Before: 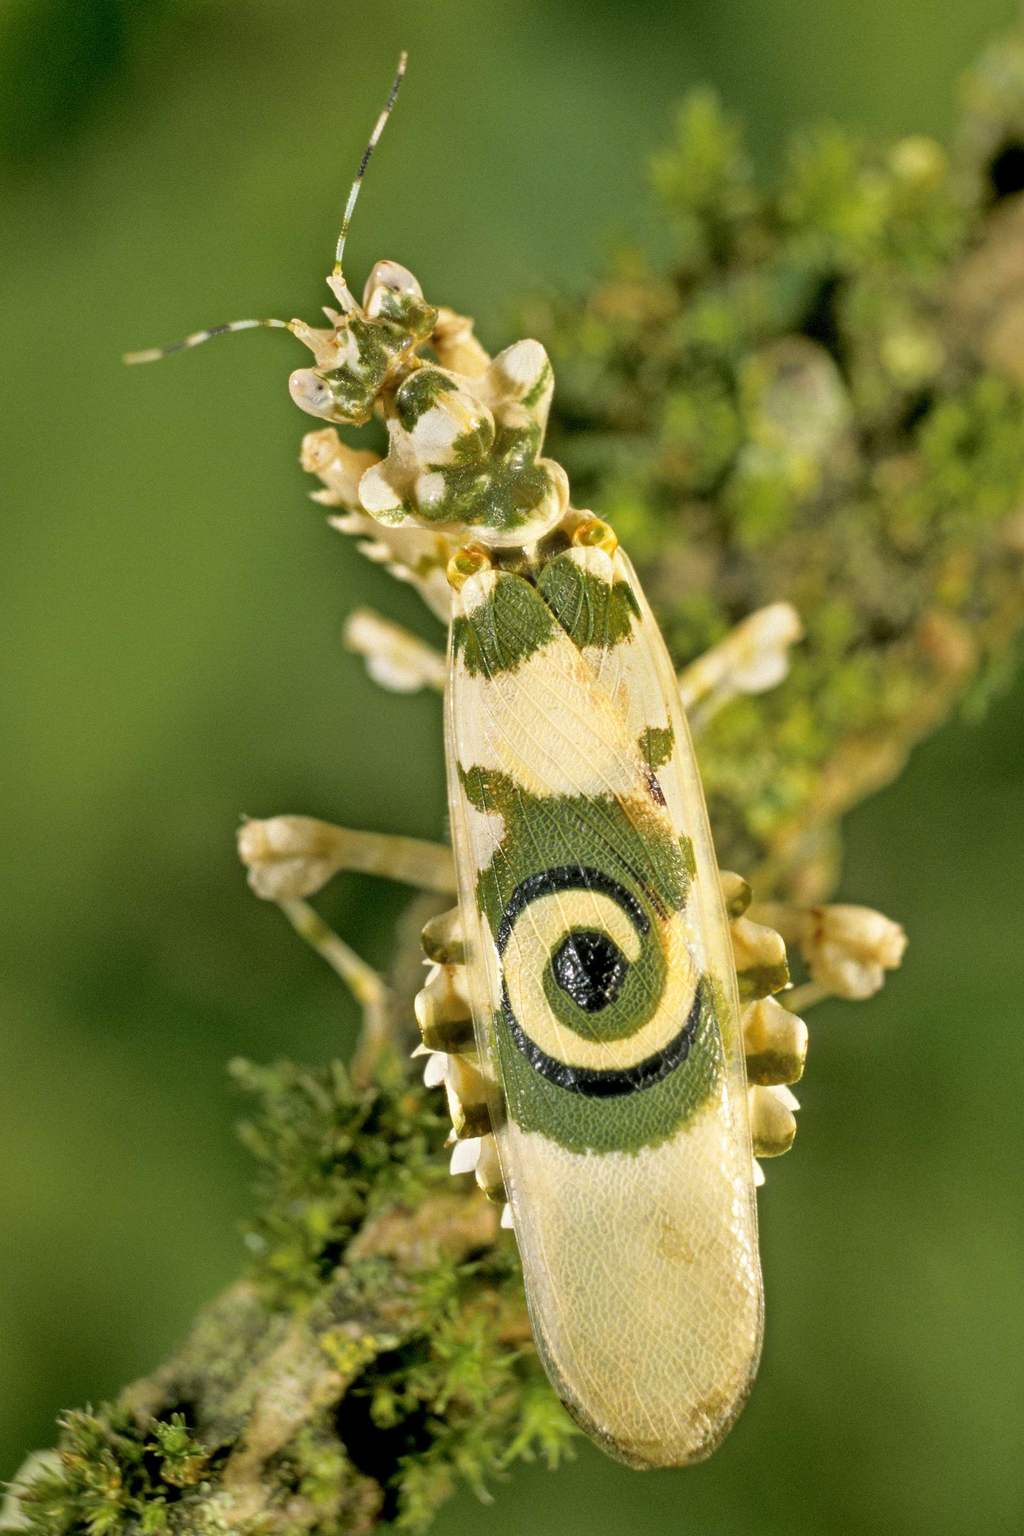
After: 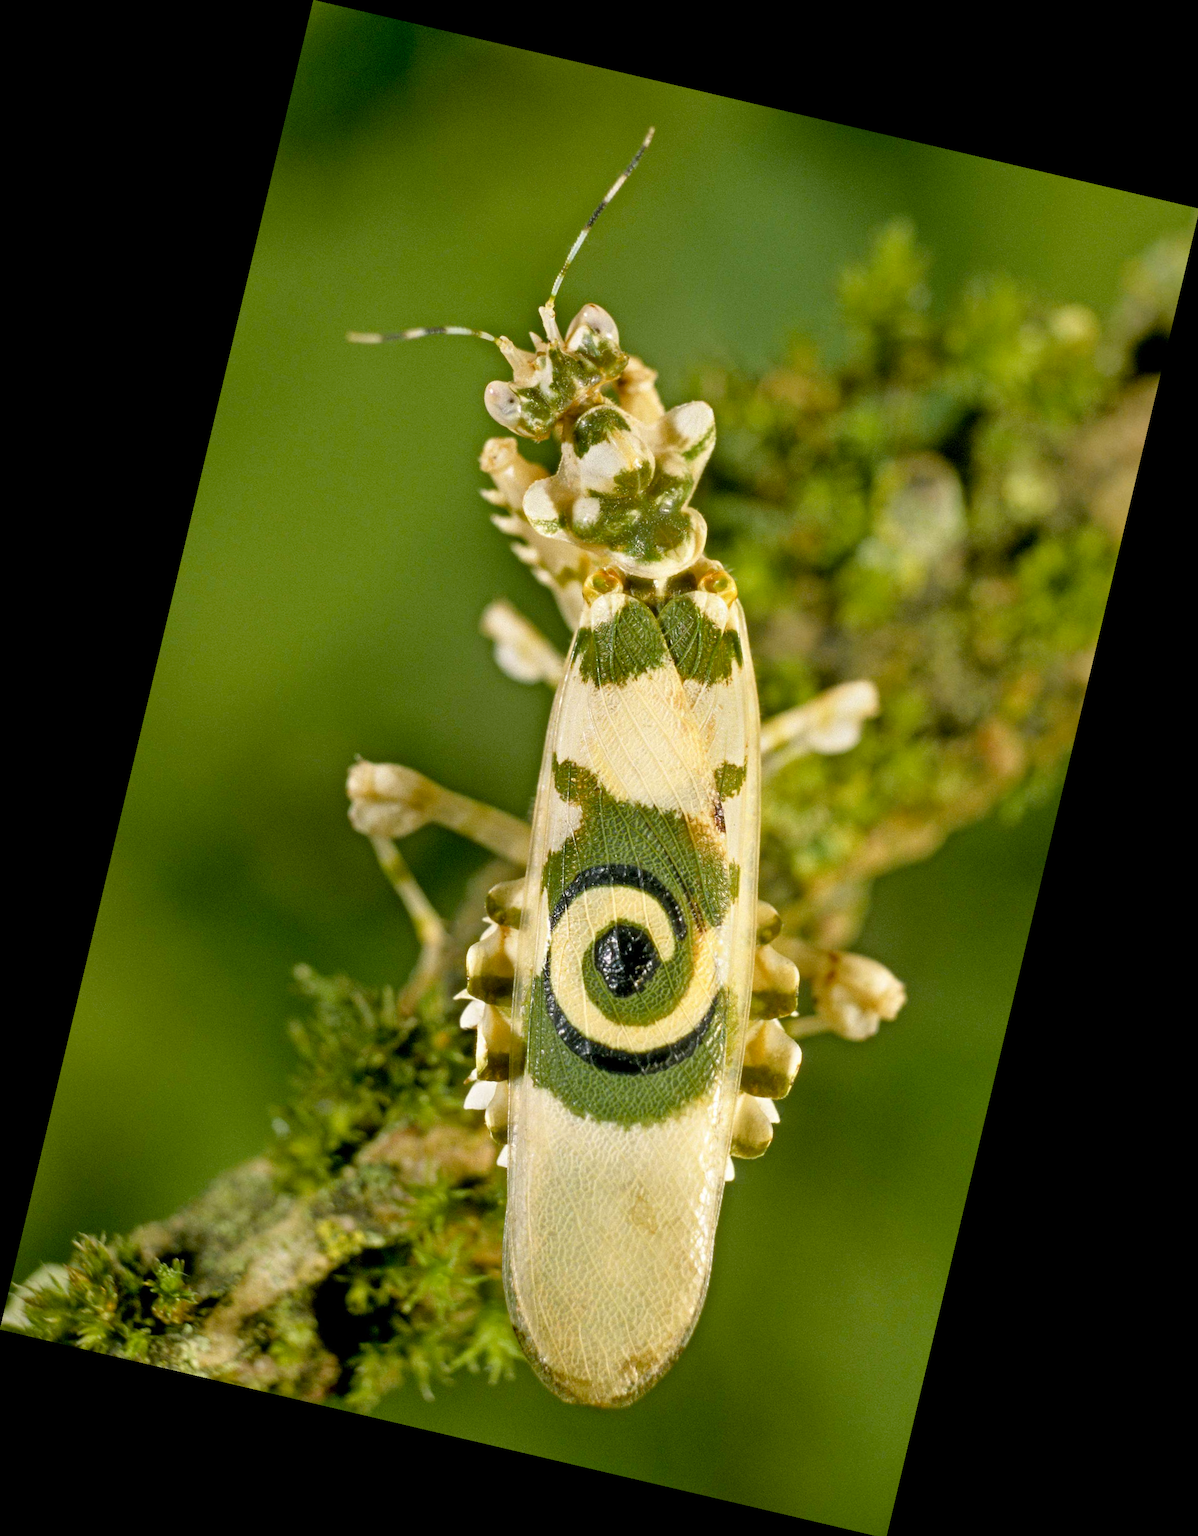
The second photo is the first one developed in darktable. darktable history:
color balance rgb: perceptual saturation grading › global saturation 20%, perceptual saturation grading › highlights -25%, perceptual saturation grading › shadows 25%
rotate and perspective: rotation 13.27°, automatic cropping off
crop: bottom 0.071%
